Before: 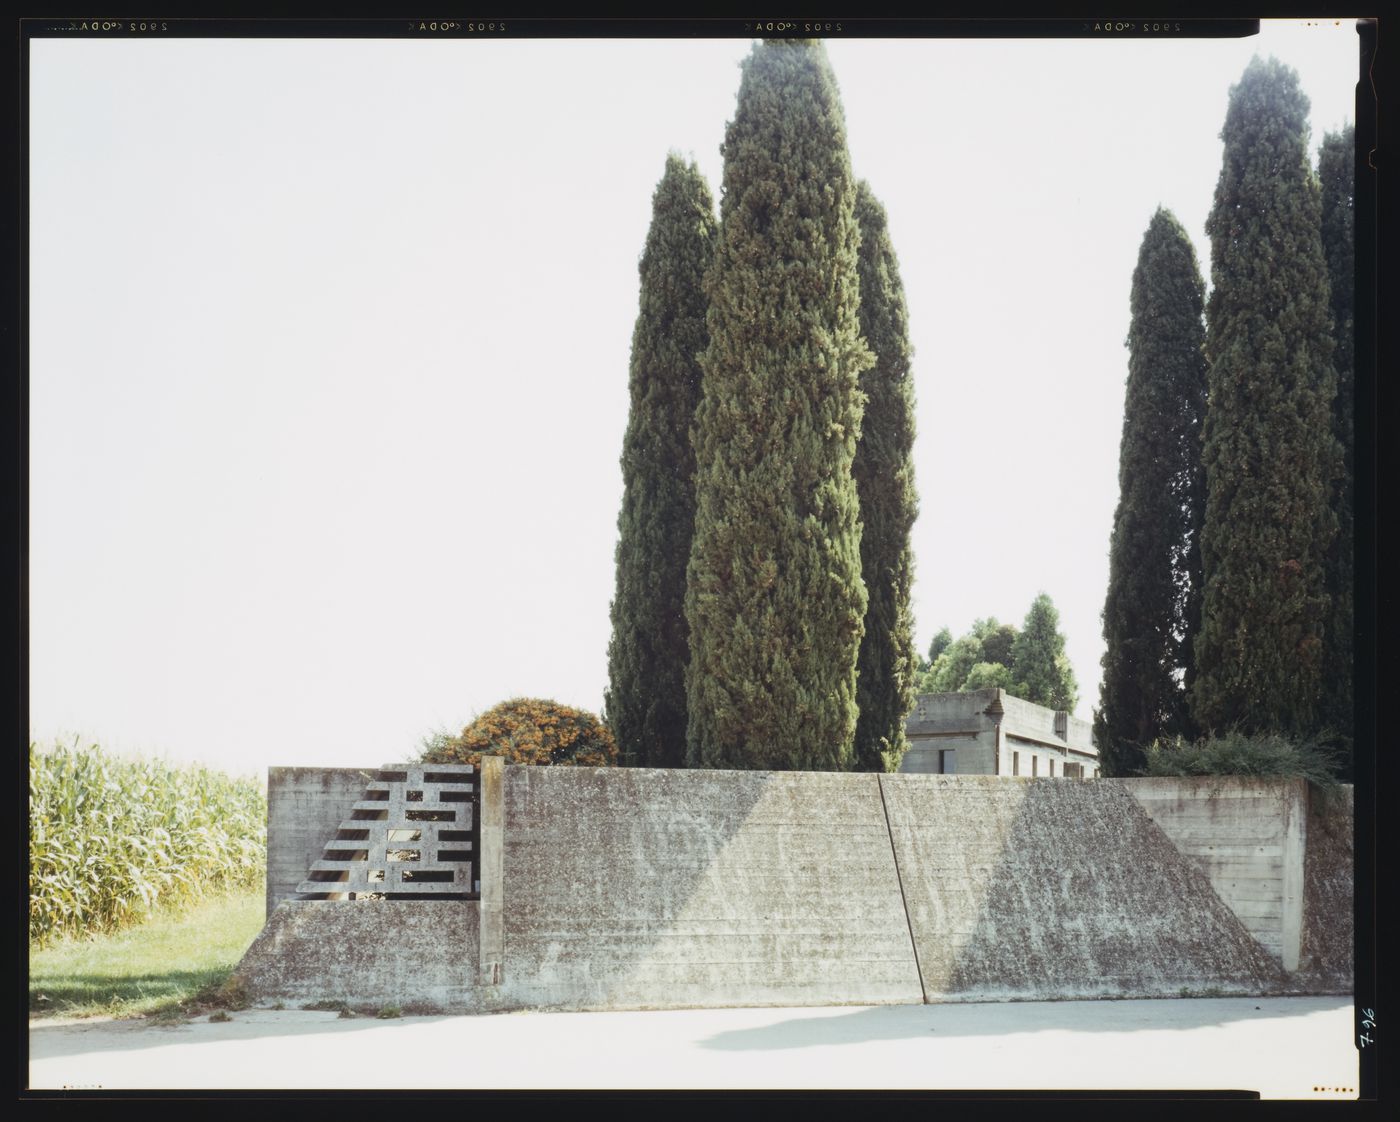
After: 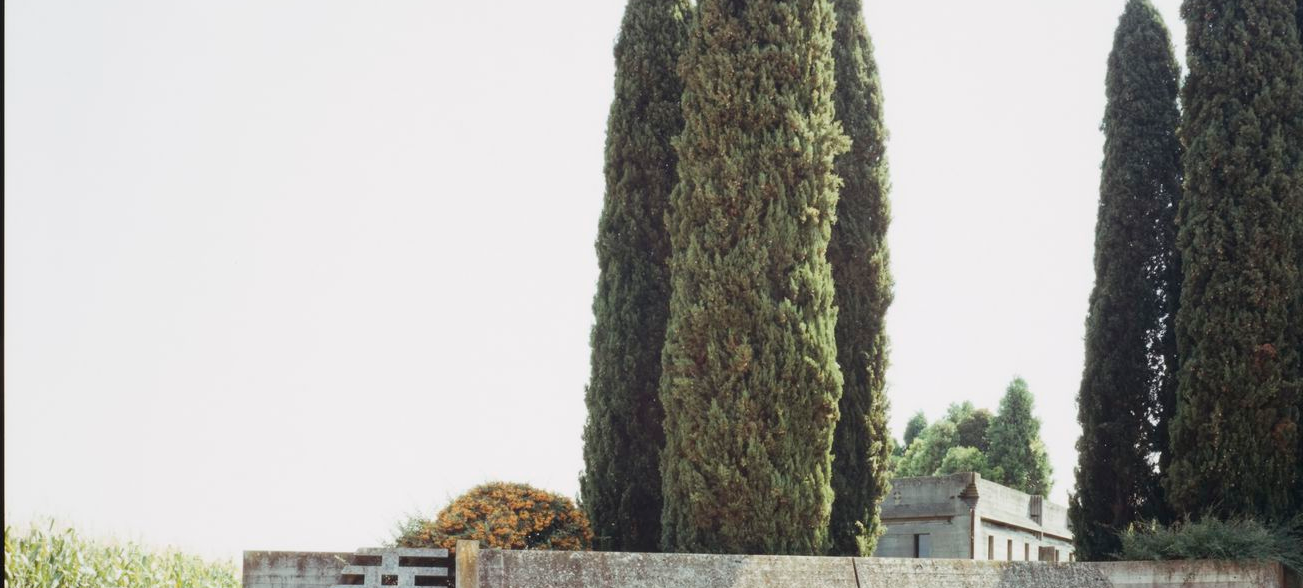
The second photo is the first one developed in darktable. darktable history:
crop: left 1.812%, top 19.257%, right 5.061%, bottom 28.321%
